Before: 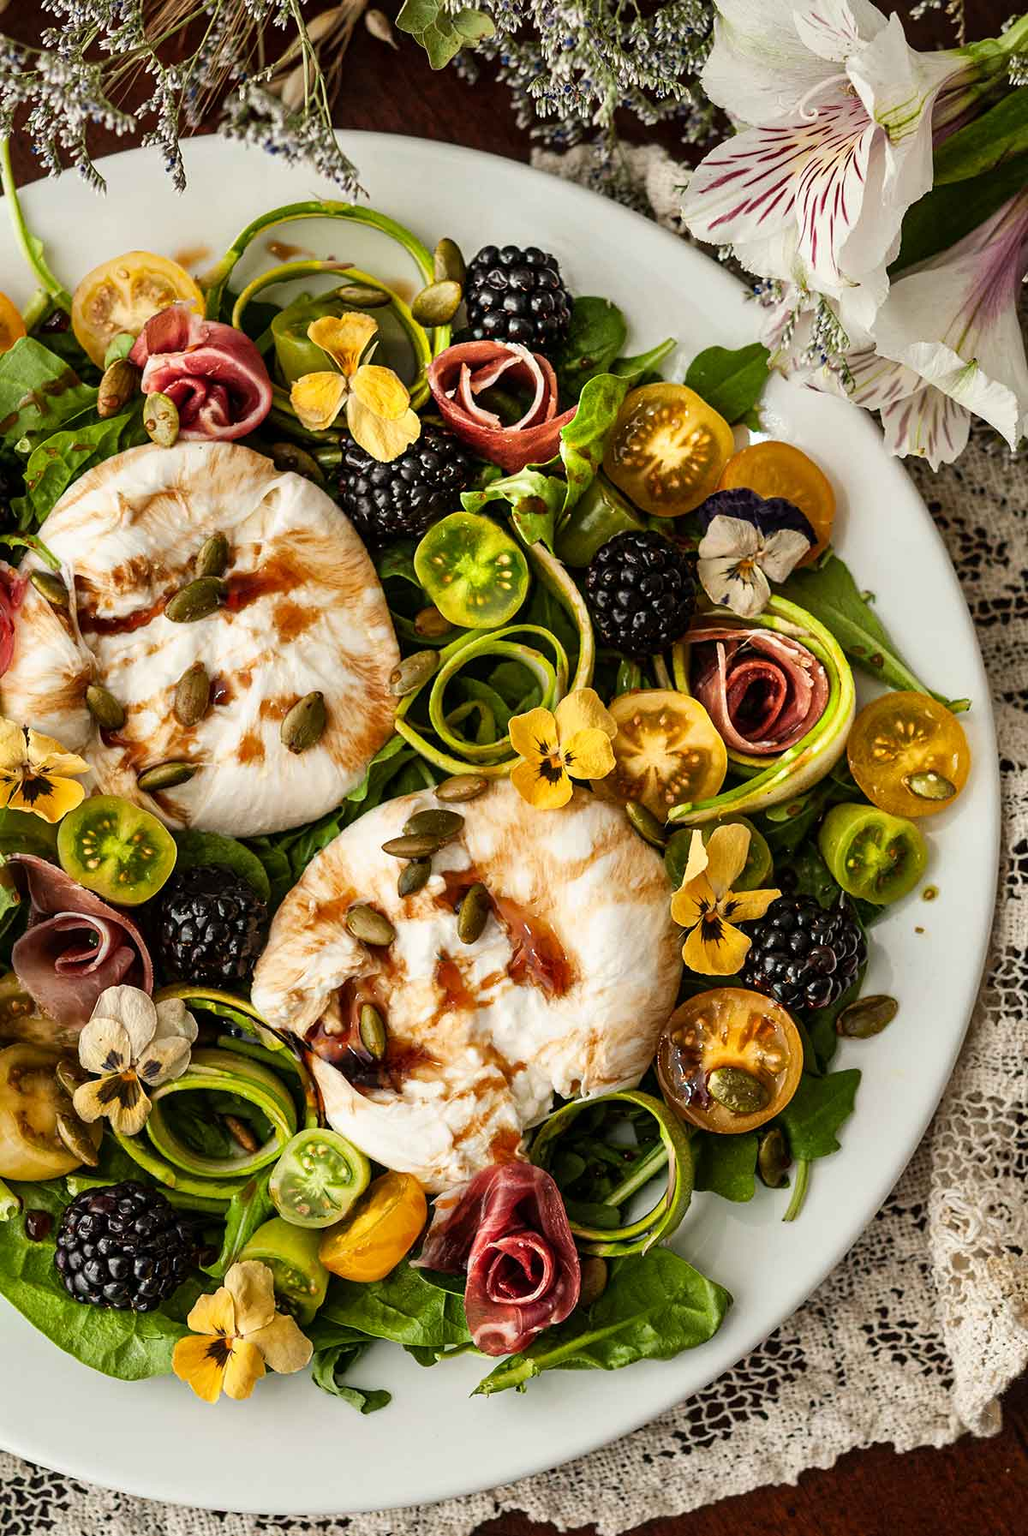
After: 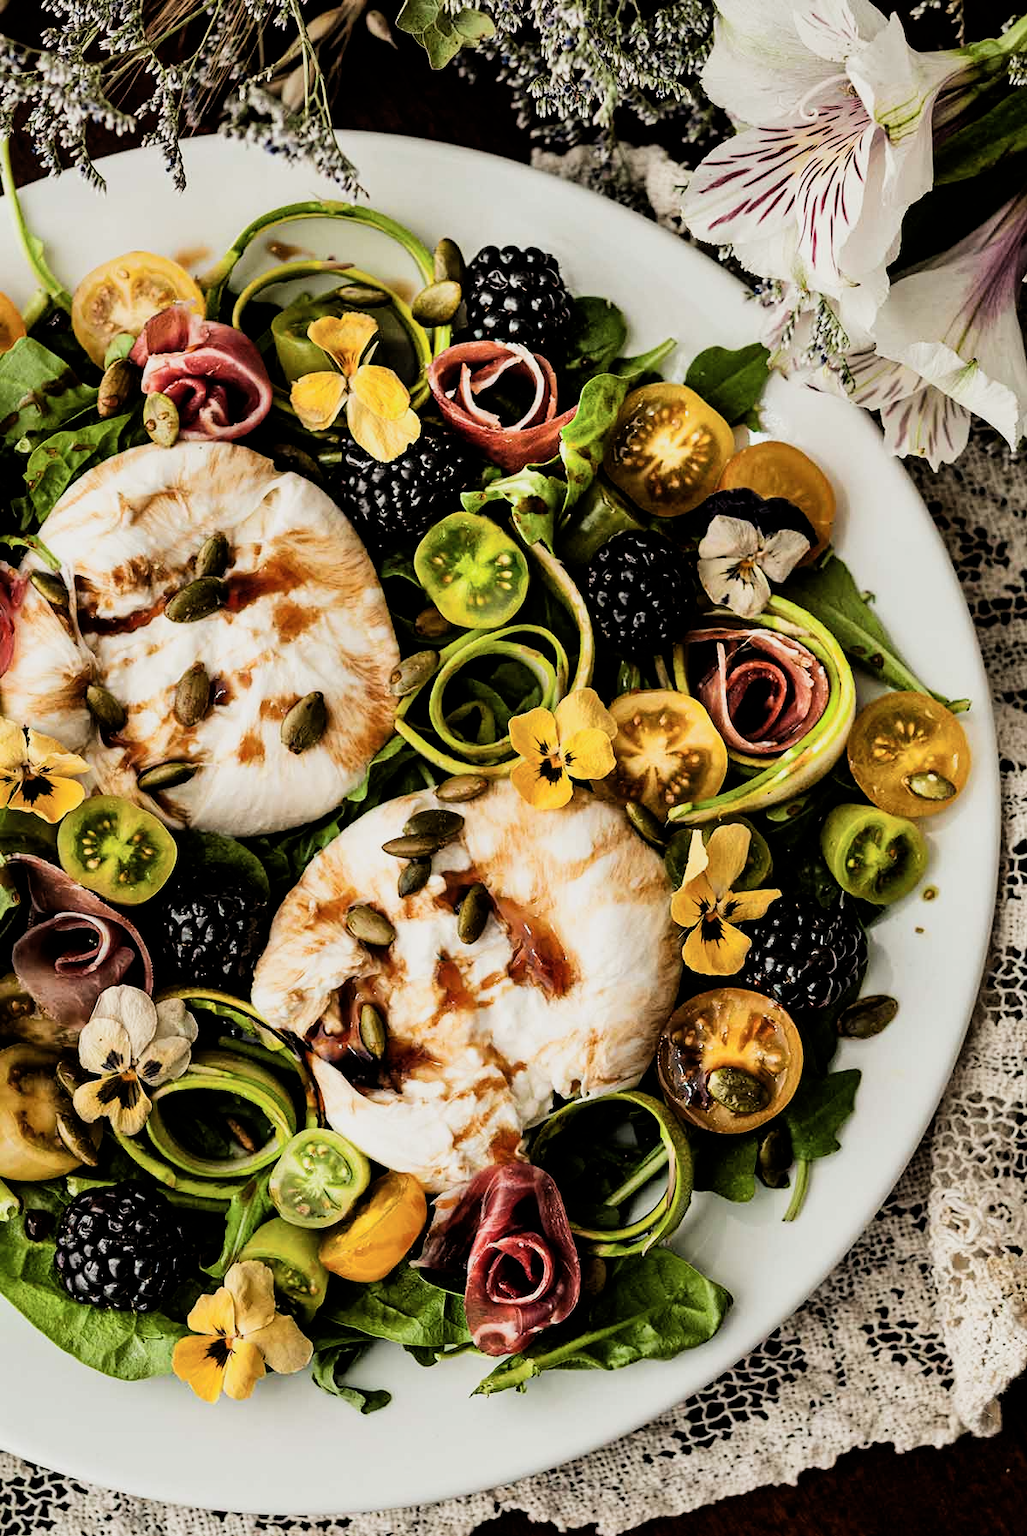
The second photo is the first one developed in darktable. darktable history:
filmic rgb: black relative exposure -5.08 EV, white relative exposure 3.55 EV, hardness 3.17, contrast 1.394, highlights saturation mix -49.23%, iterations of high-quality reconstruction 0
contrast brightness saturation: saturation -0.056
